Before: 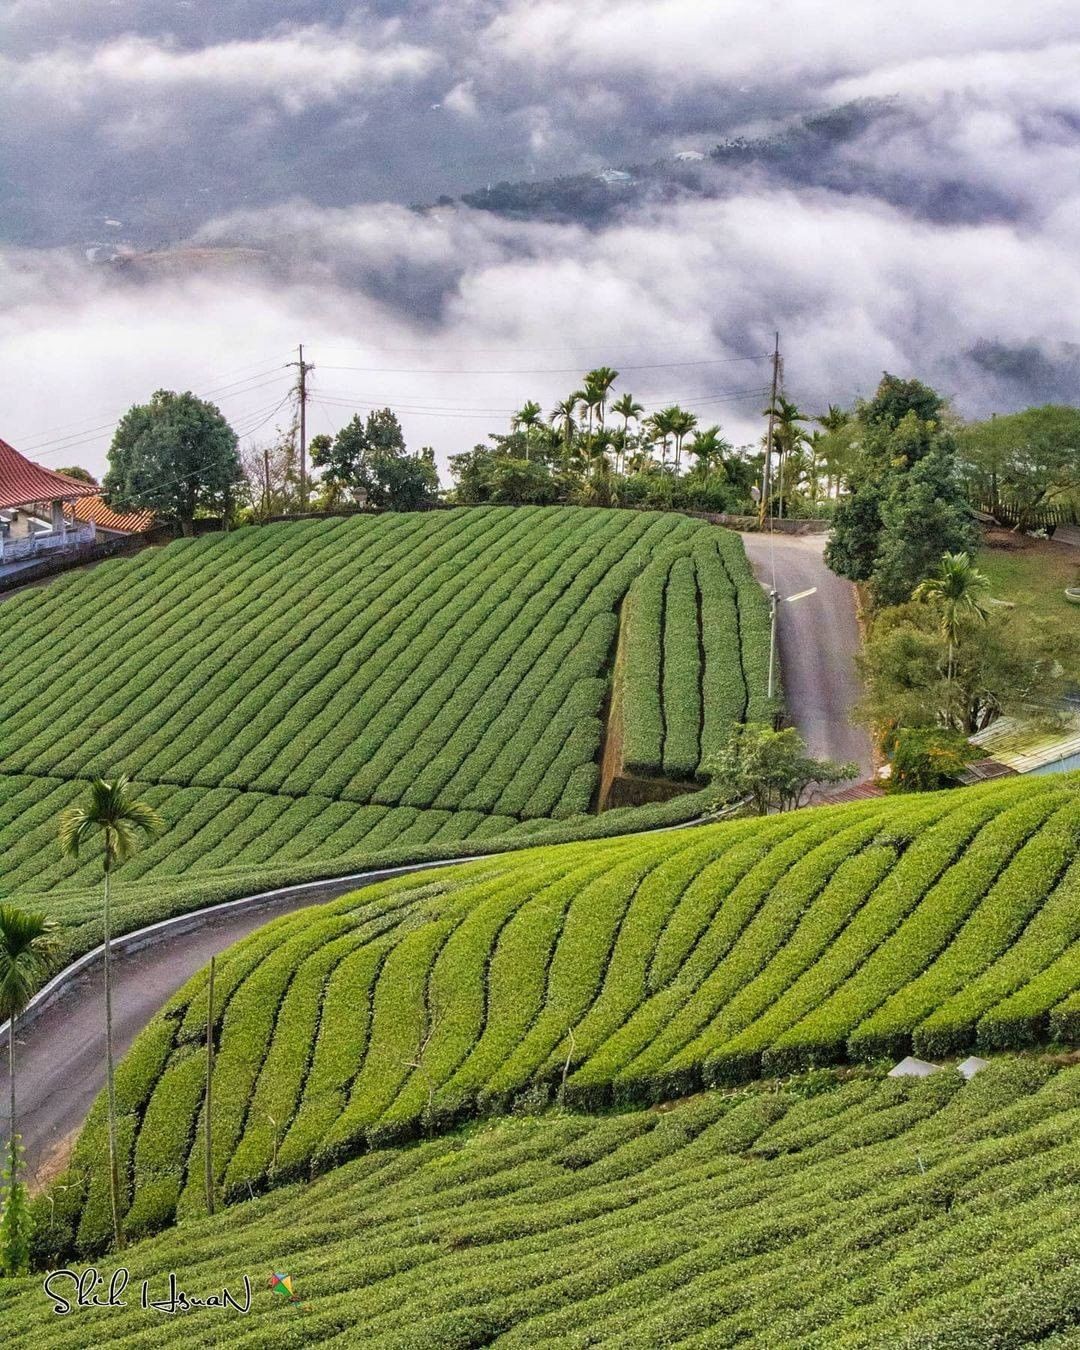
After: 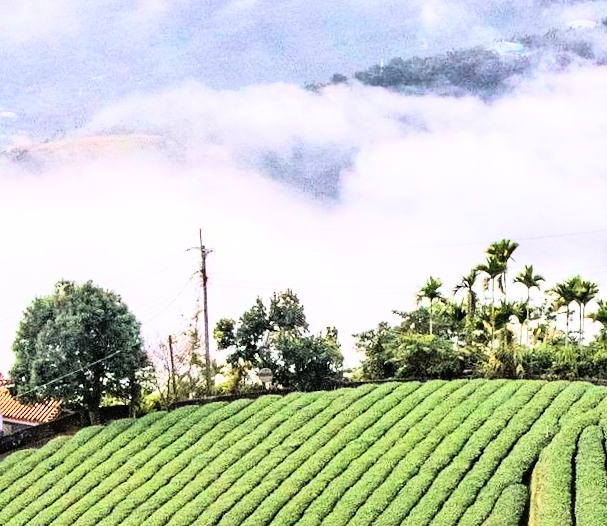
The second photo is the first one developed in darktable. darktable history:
rgb curve: curves: ch0 [(0, 0) (0.21, 0.15) (0.24, 0.21) (0.5, 0.75) (0.75, 0.96) (0.89, 0.99) (1, 1)]; ch1 [(0, 0.02) (0.21, 0.13) (0.25, 0.2) (0.5, 0.67) (0.75, 0.9) (0.89, 0.97) (1, 1)]; ch2 [(0, 0.02) (0.21, 0.13) (0.25, 0.2) (0.5, 0.67) (0.75, 0.9) (0.89, 0.97) (1, 1)], compensate middle gray true
crop: left 10.121%, top 10.631%, right 36.218%, bottom 51.526%
rotate and perspective: rotation -2.29°, automatic cropping off
tone equalizer: on, module defaults
